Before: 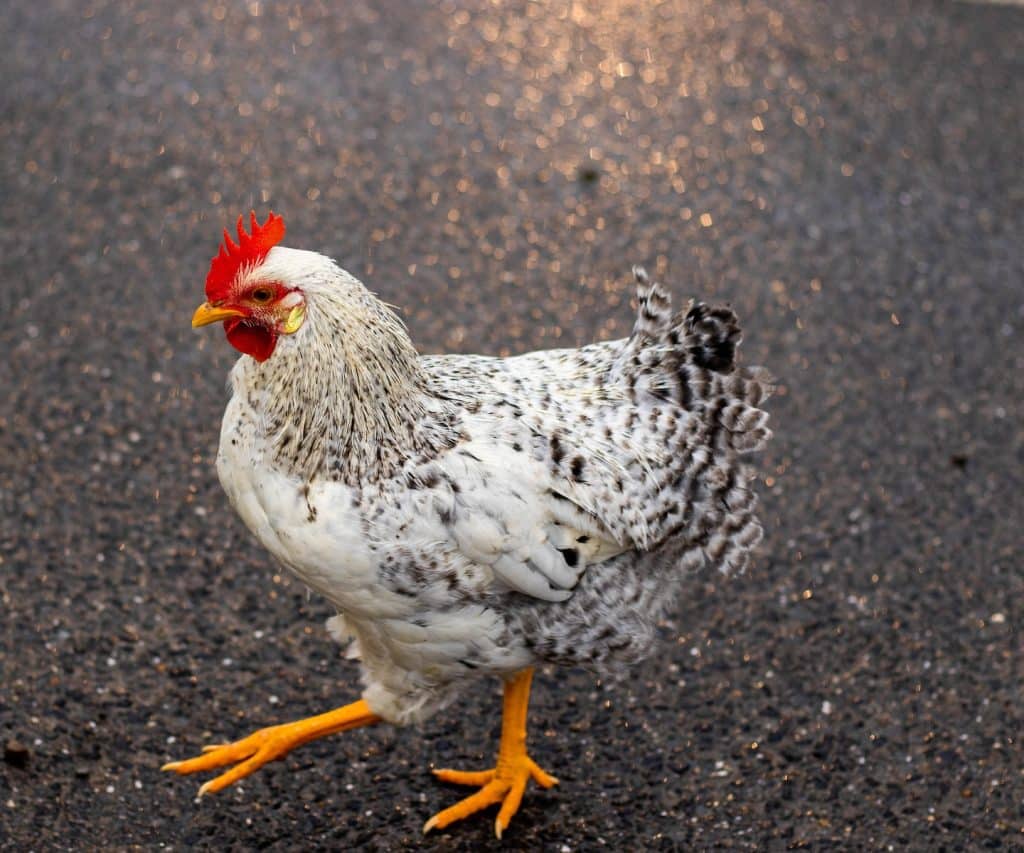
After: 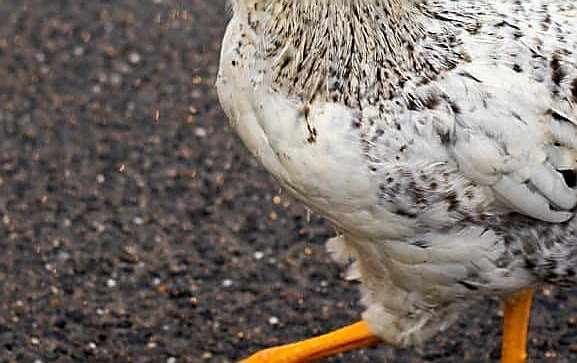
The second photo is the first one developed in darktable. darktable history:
crop: top 44.483%, right 43.593%, bottom 12.892%
sharpen: radius 1.4, amount 1.25, threshold 0.7
